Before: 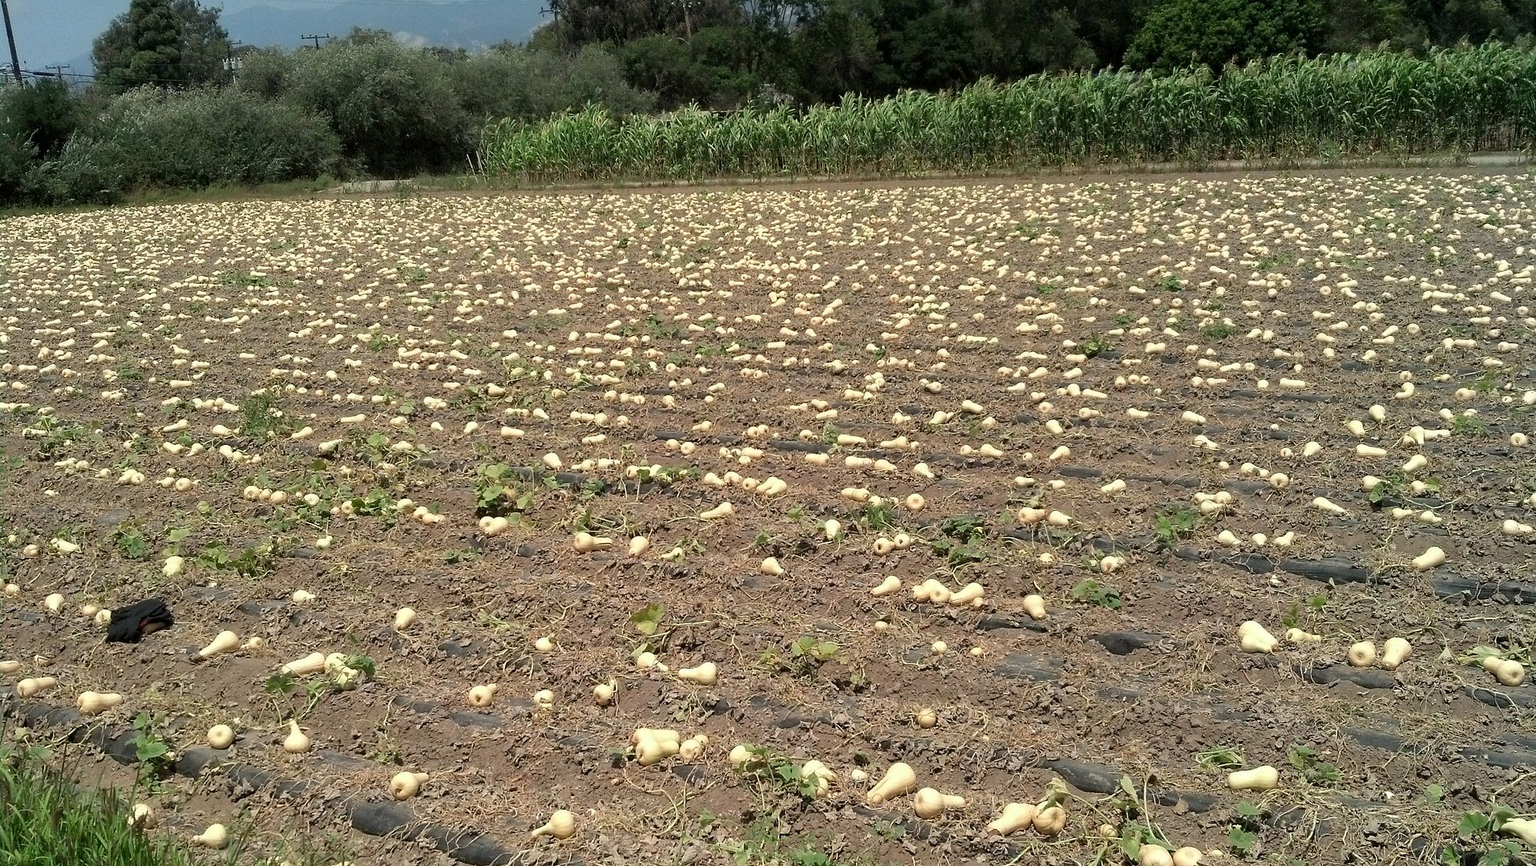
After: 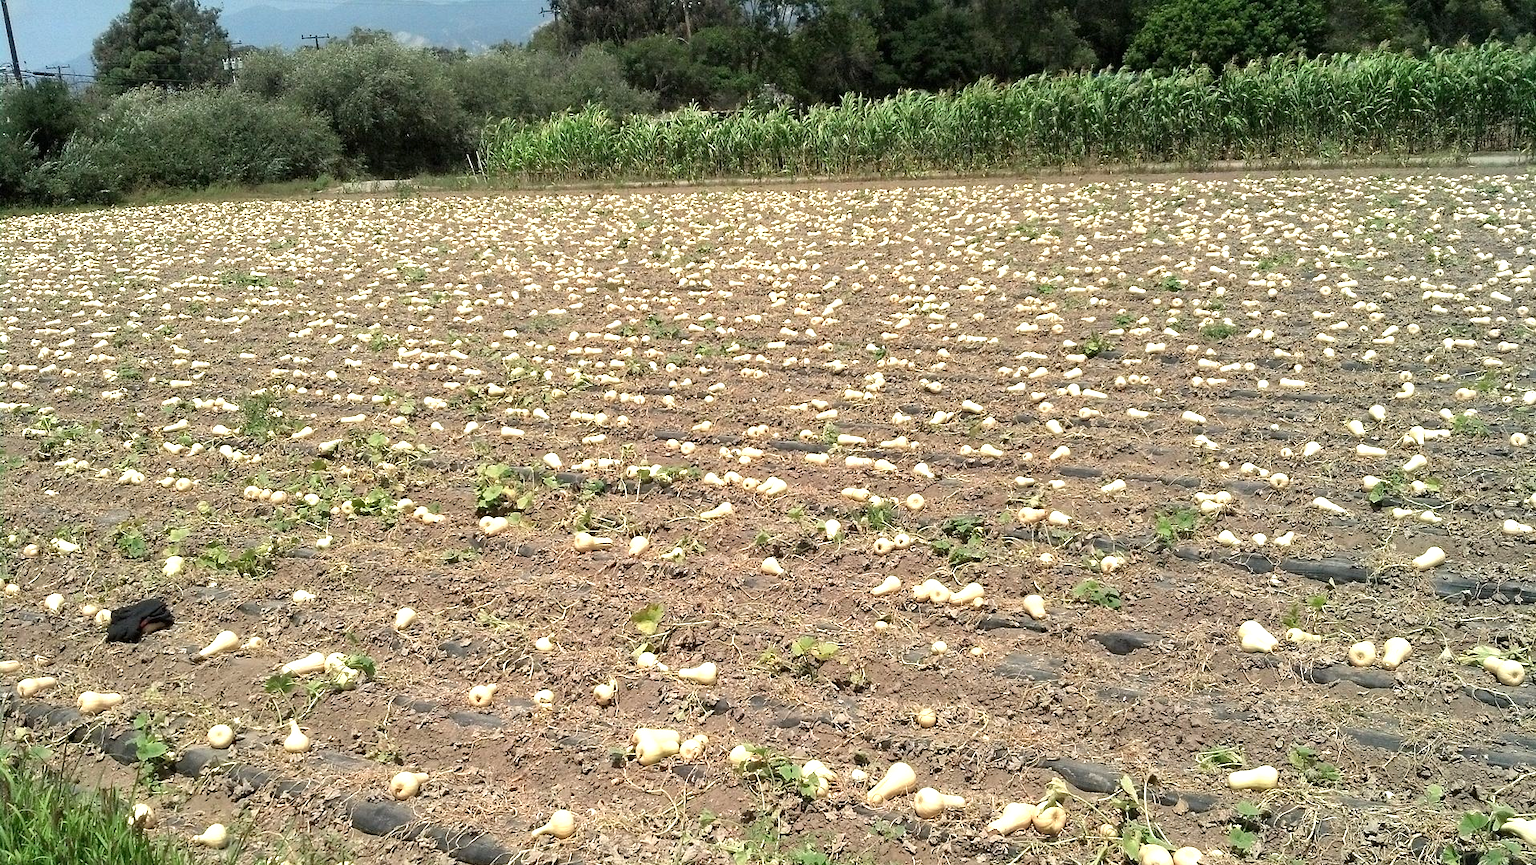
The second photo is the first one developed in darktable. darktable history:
exposure: black level correction 0, exposure 0.693 EV, compensate highlight preservation false
